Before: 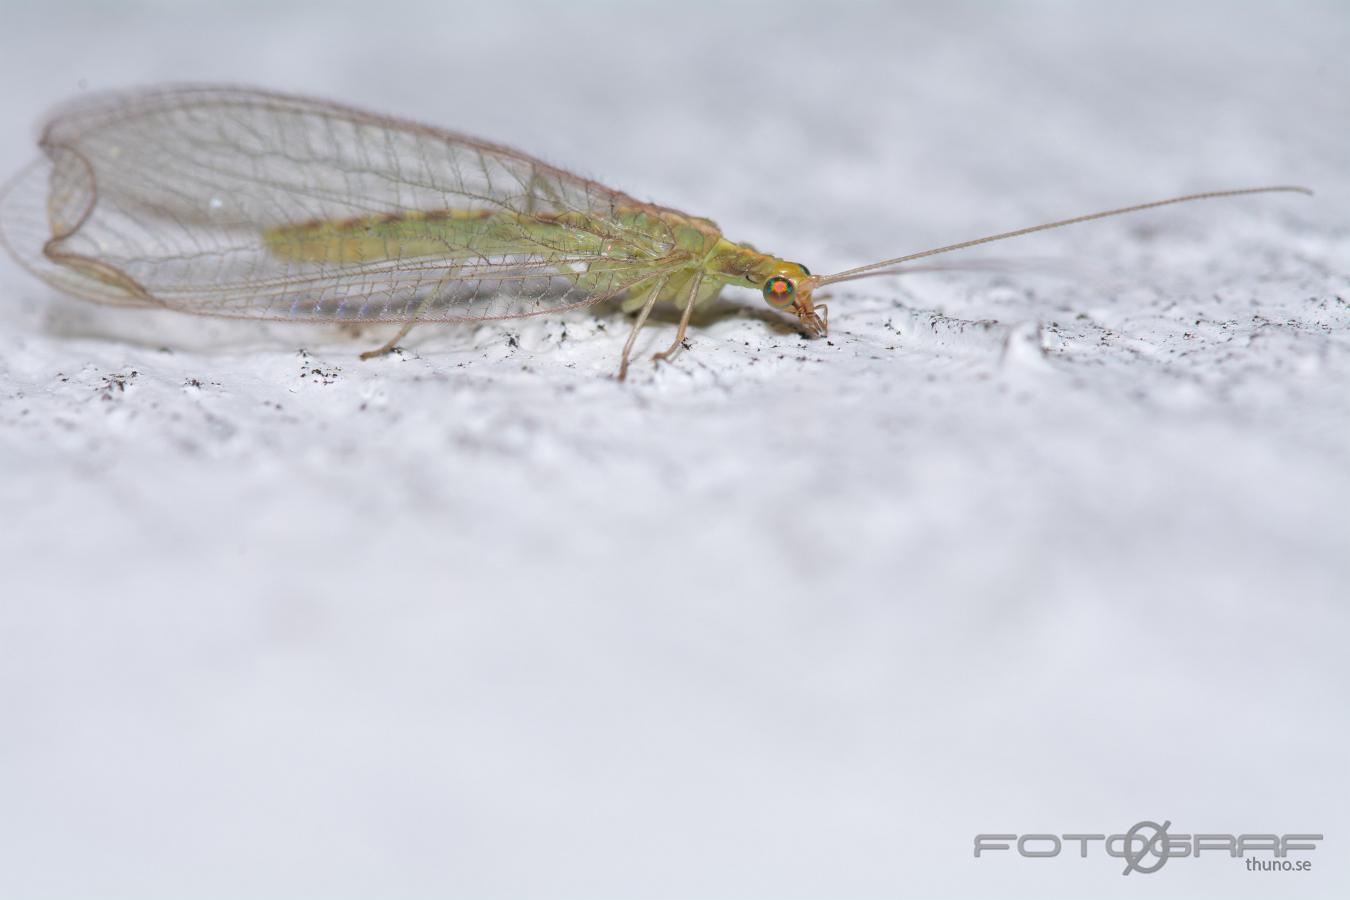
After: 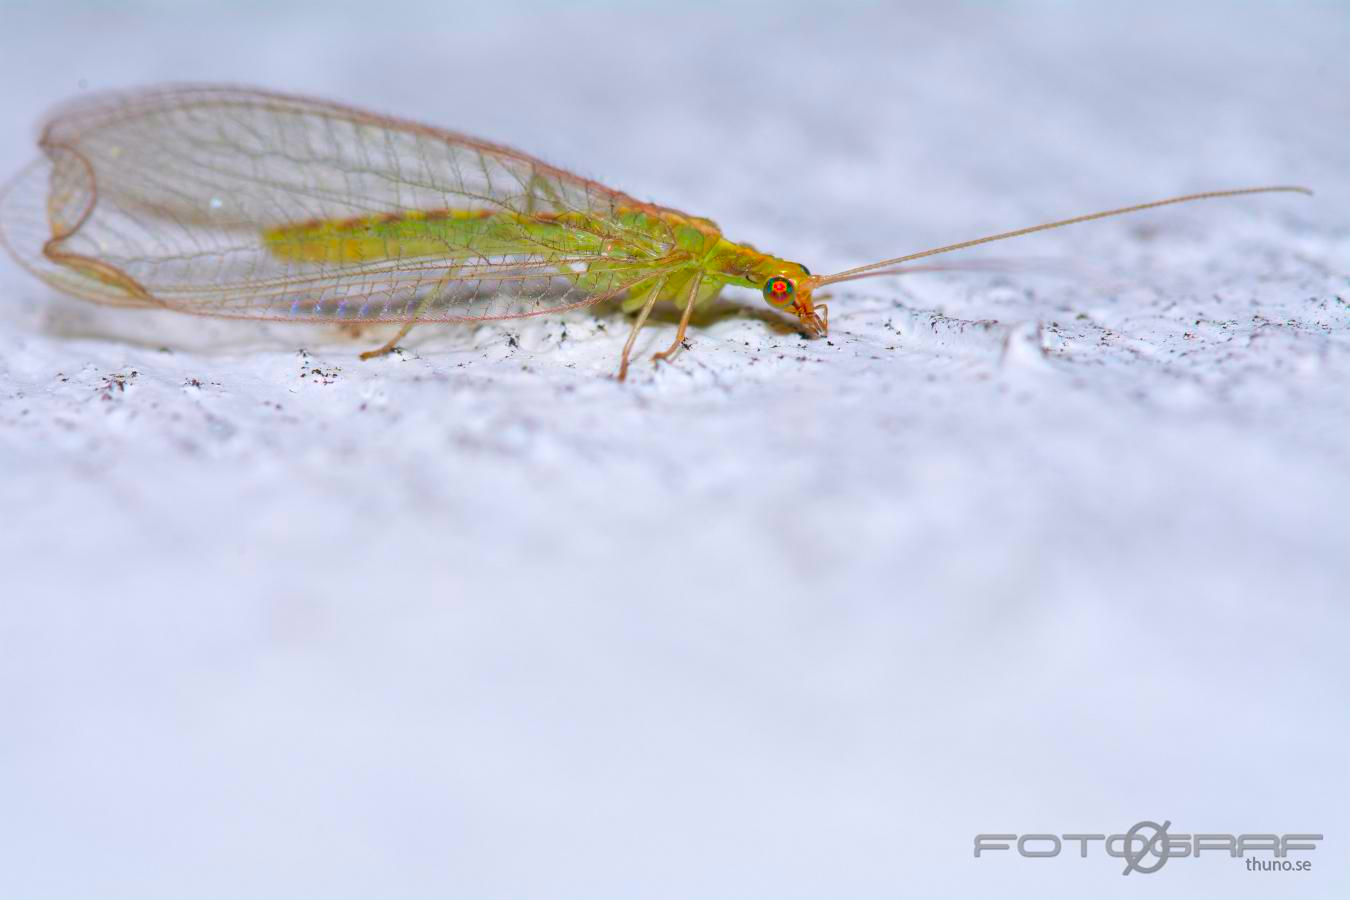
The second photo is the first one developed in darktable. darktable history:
color correction: highlights b* -0.058, saturation 2.19
